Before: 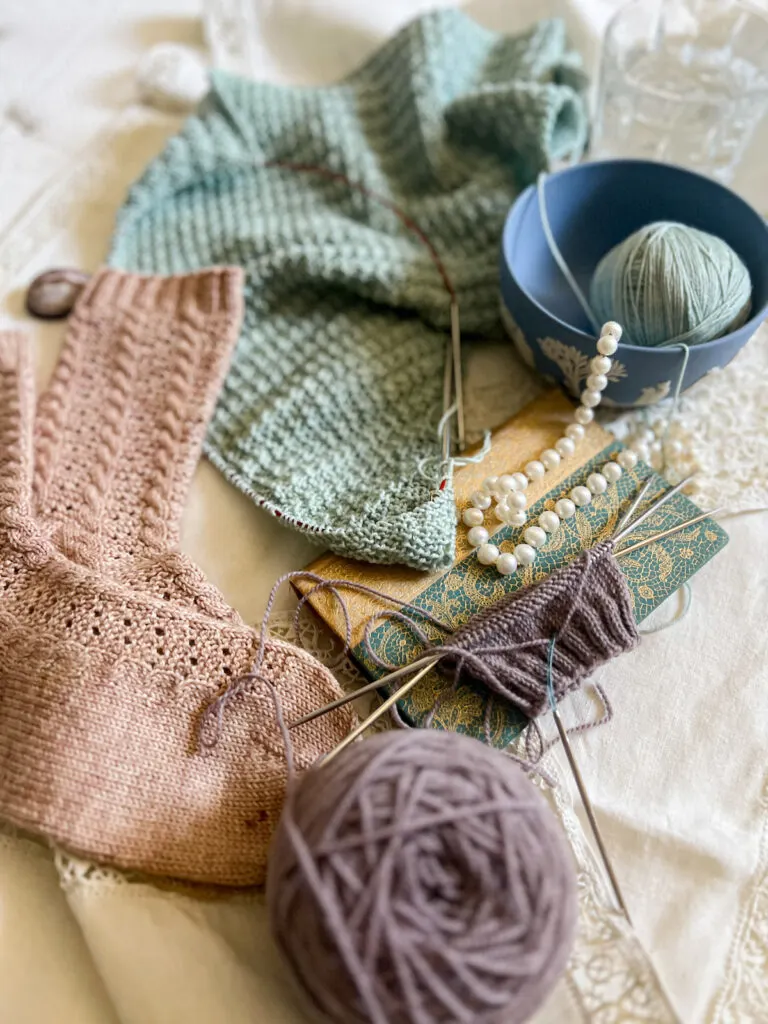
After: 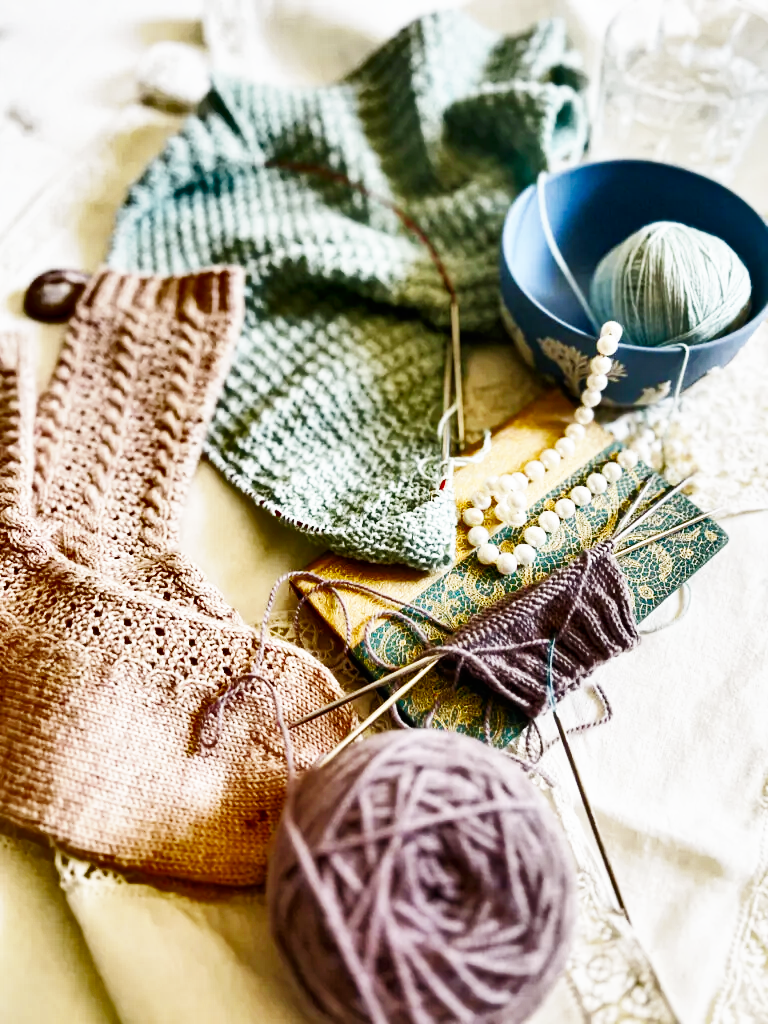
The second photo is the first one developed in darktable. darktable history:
base curve: curves: ch0 [(0, 0) (0.007, 0.004) (0.027, 0.03) (0.046, 0.07) (0.207, 0.54) (0.442, 0.872) (0.673, 0.972) (1, 1)], preserve colors none
shadows and highlights: shadows 24.5, highlights -78.18, soften with gaussian
